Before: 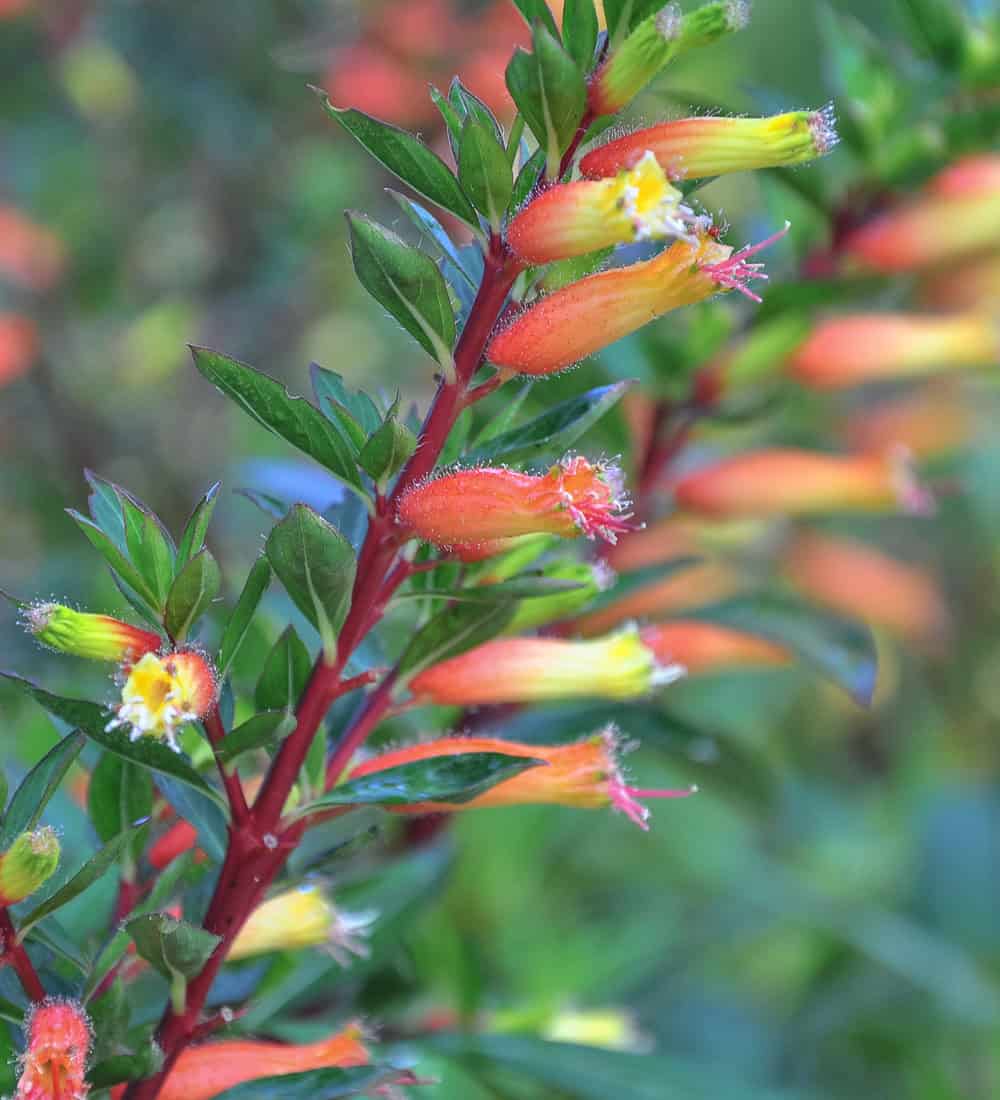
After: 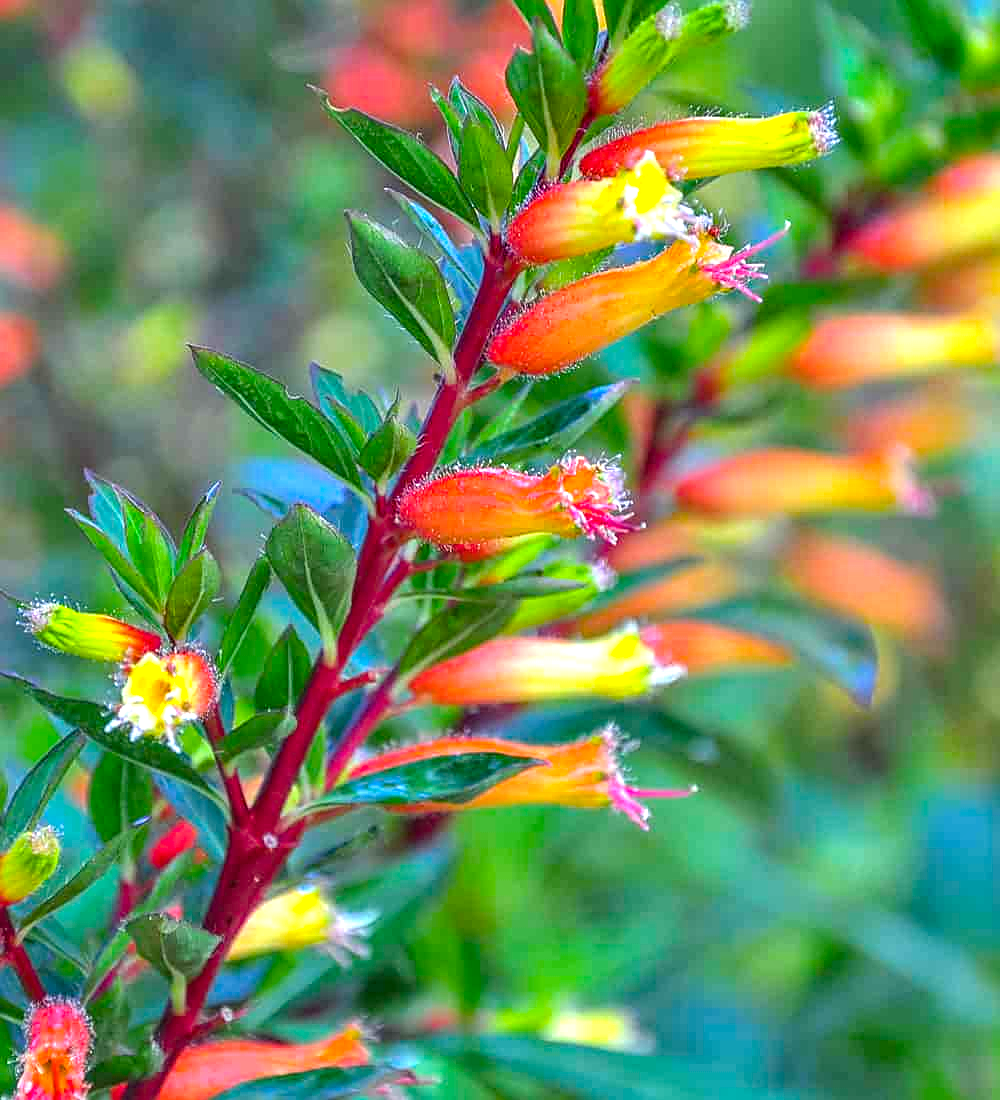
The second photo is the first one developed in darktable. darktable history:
local contrast: on, module defaults
sharpen: on, module defaults
color balance rgb: linear chroma grading › global chroma 15%, perceptual saturation grading › global saturation 30%
exposure: black level correction 0.001, exposure 0.5 EV, compensate exposure bias true, compensate highlight preservation false
